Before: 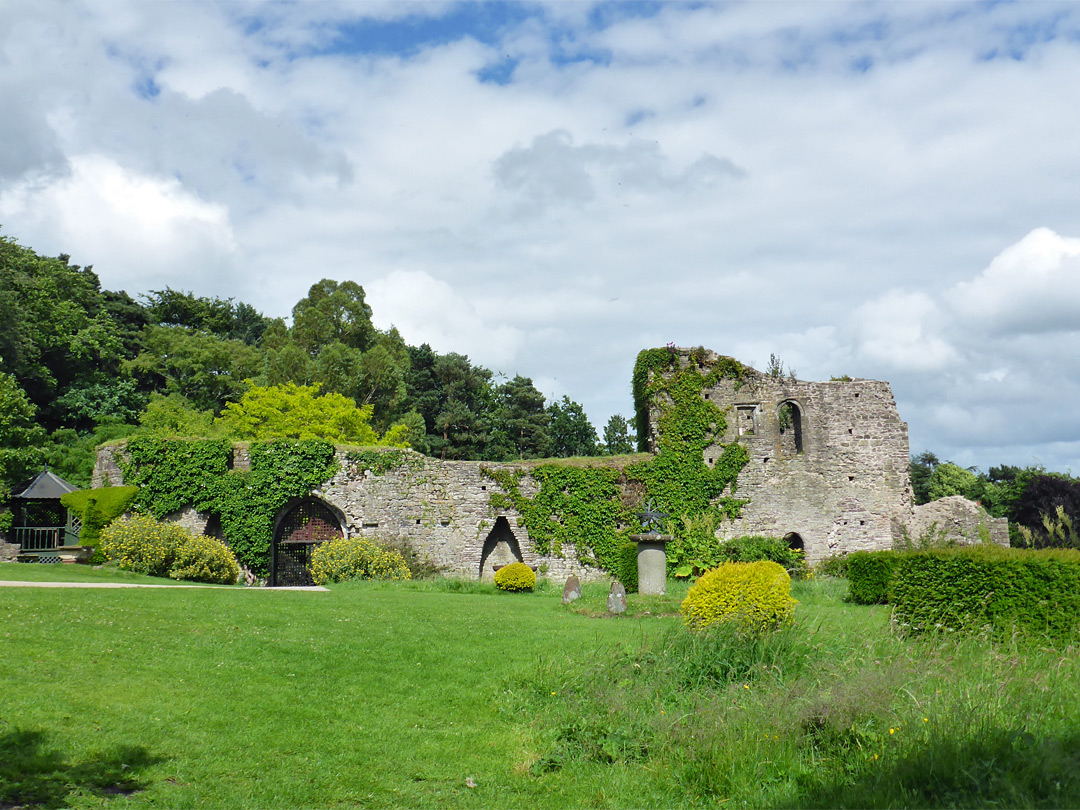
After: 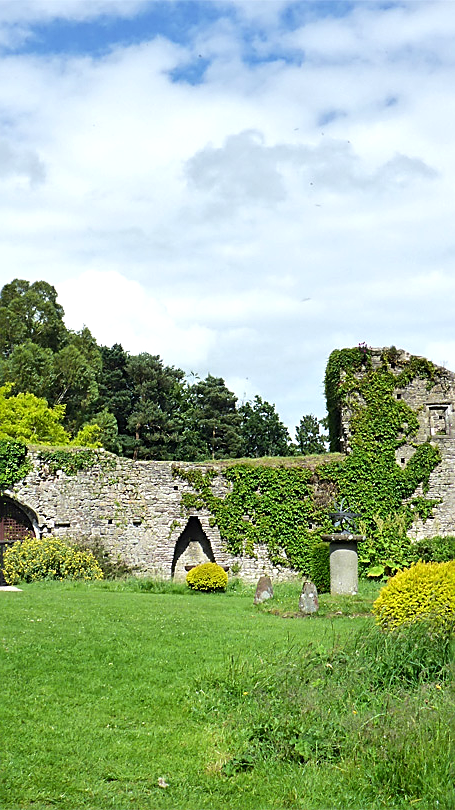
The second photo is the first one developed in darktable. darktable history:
sharpen: on, module defaults
tone equalizer: -8 EV -0.417 EV, -7 EV -0.389 EV, -6 EV -0.333 EV, -5 EV -0.222 EV, -3 EV 0.222 EV, -2 EV 0.333 EV, -1 EV 0.389 EV, +0 EV 0.417 EV, edges refinement/feathering 500, mask exposure compensation -1.57 EV, preserve details no
crop: left 28.583%, right 29.231%
